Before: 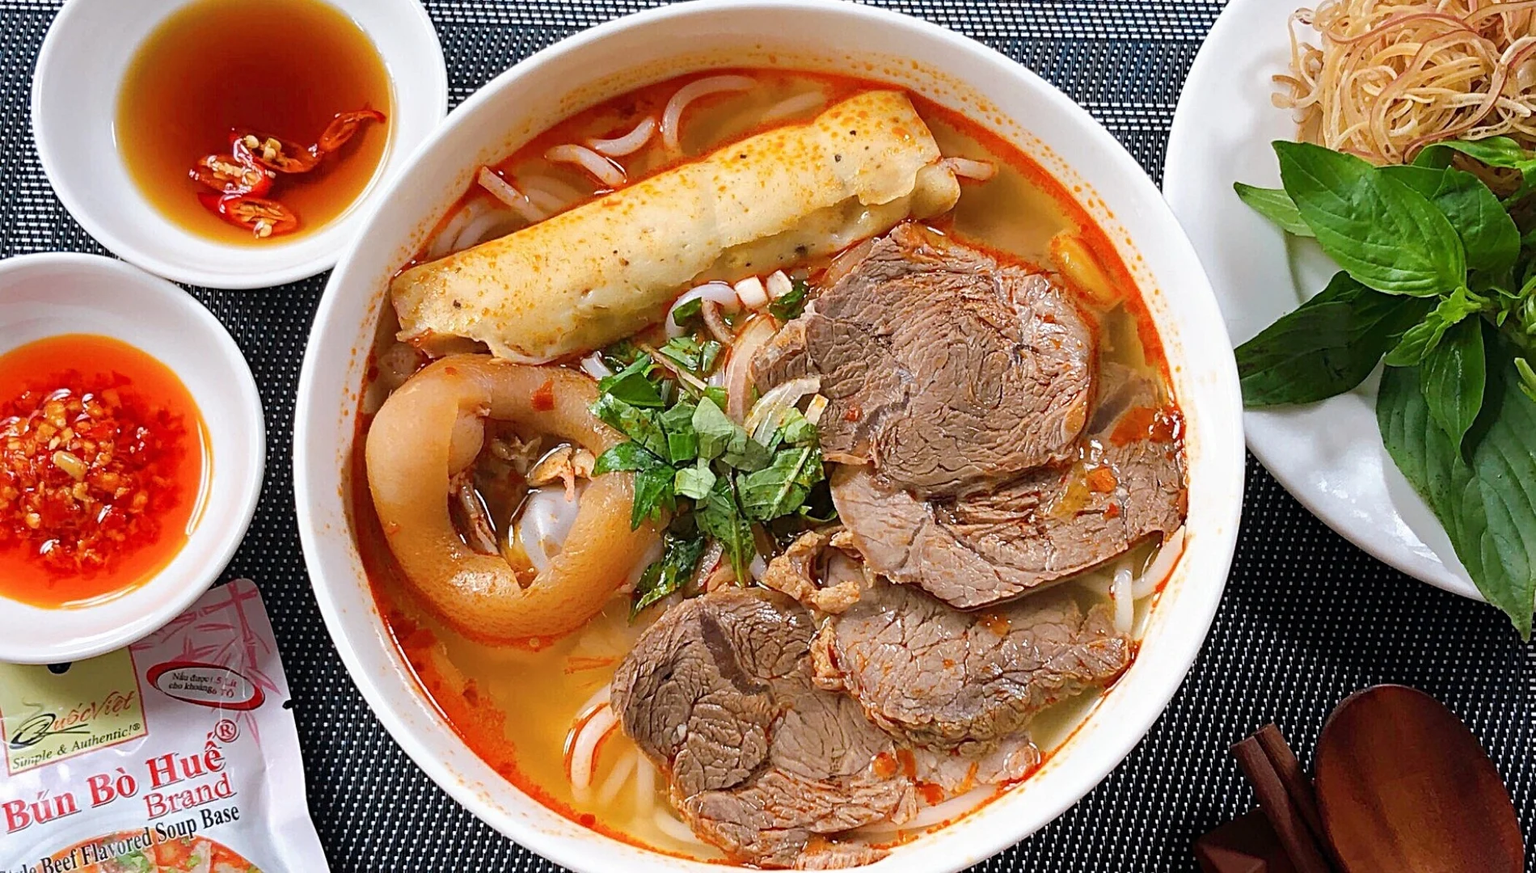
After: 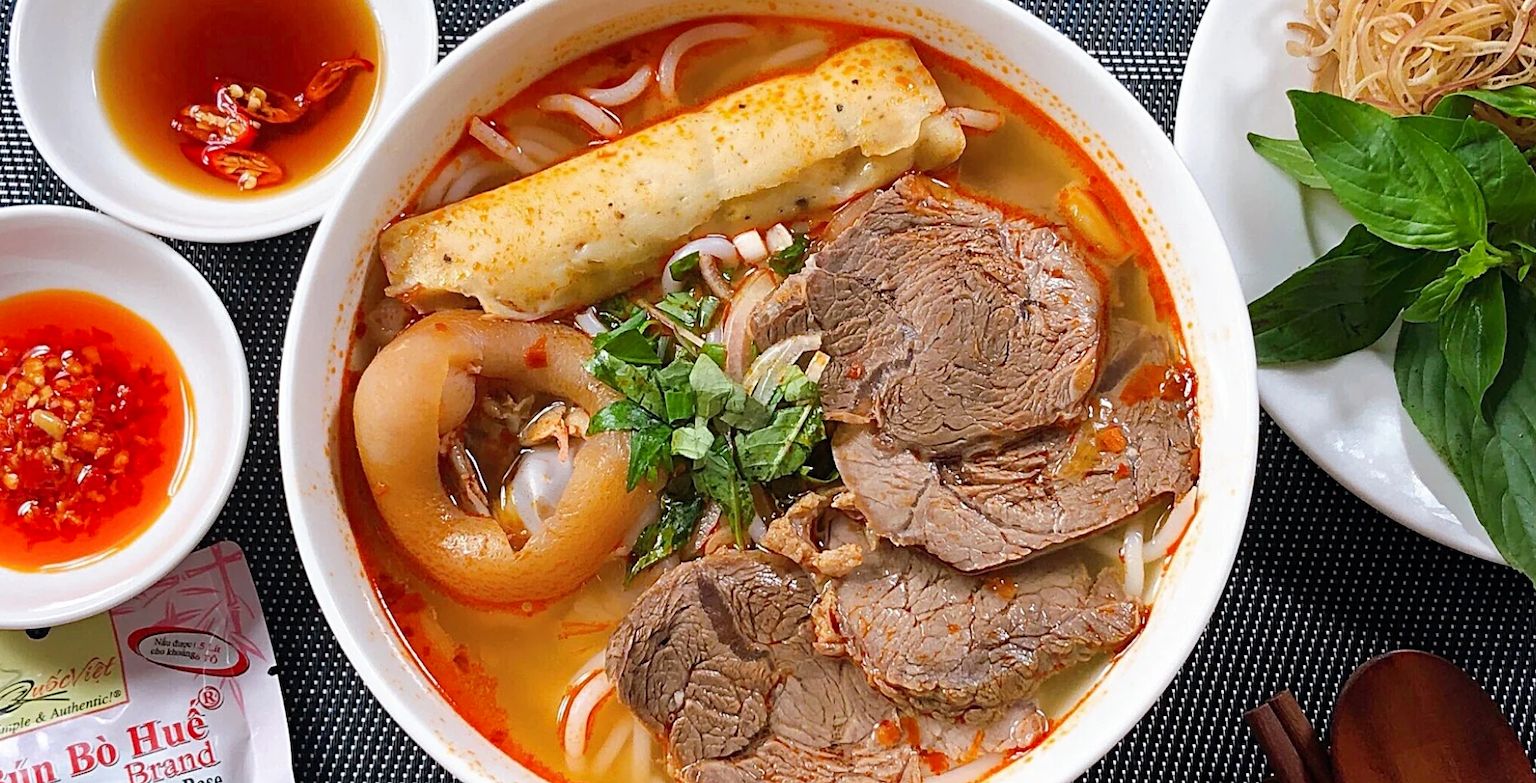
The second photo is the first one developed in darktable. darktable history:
crop: left 1.507%, top 6.147%, right 1.379%, bottom 6.637%
vibrance: vibrance 14%
